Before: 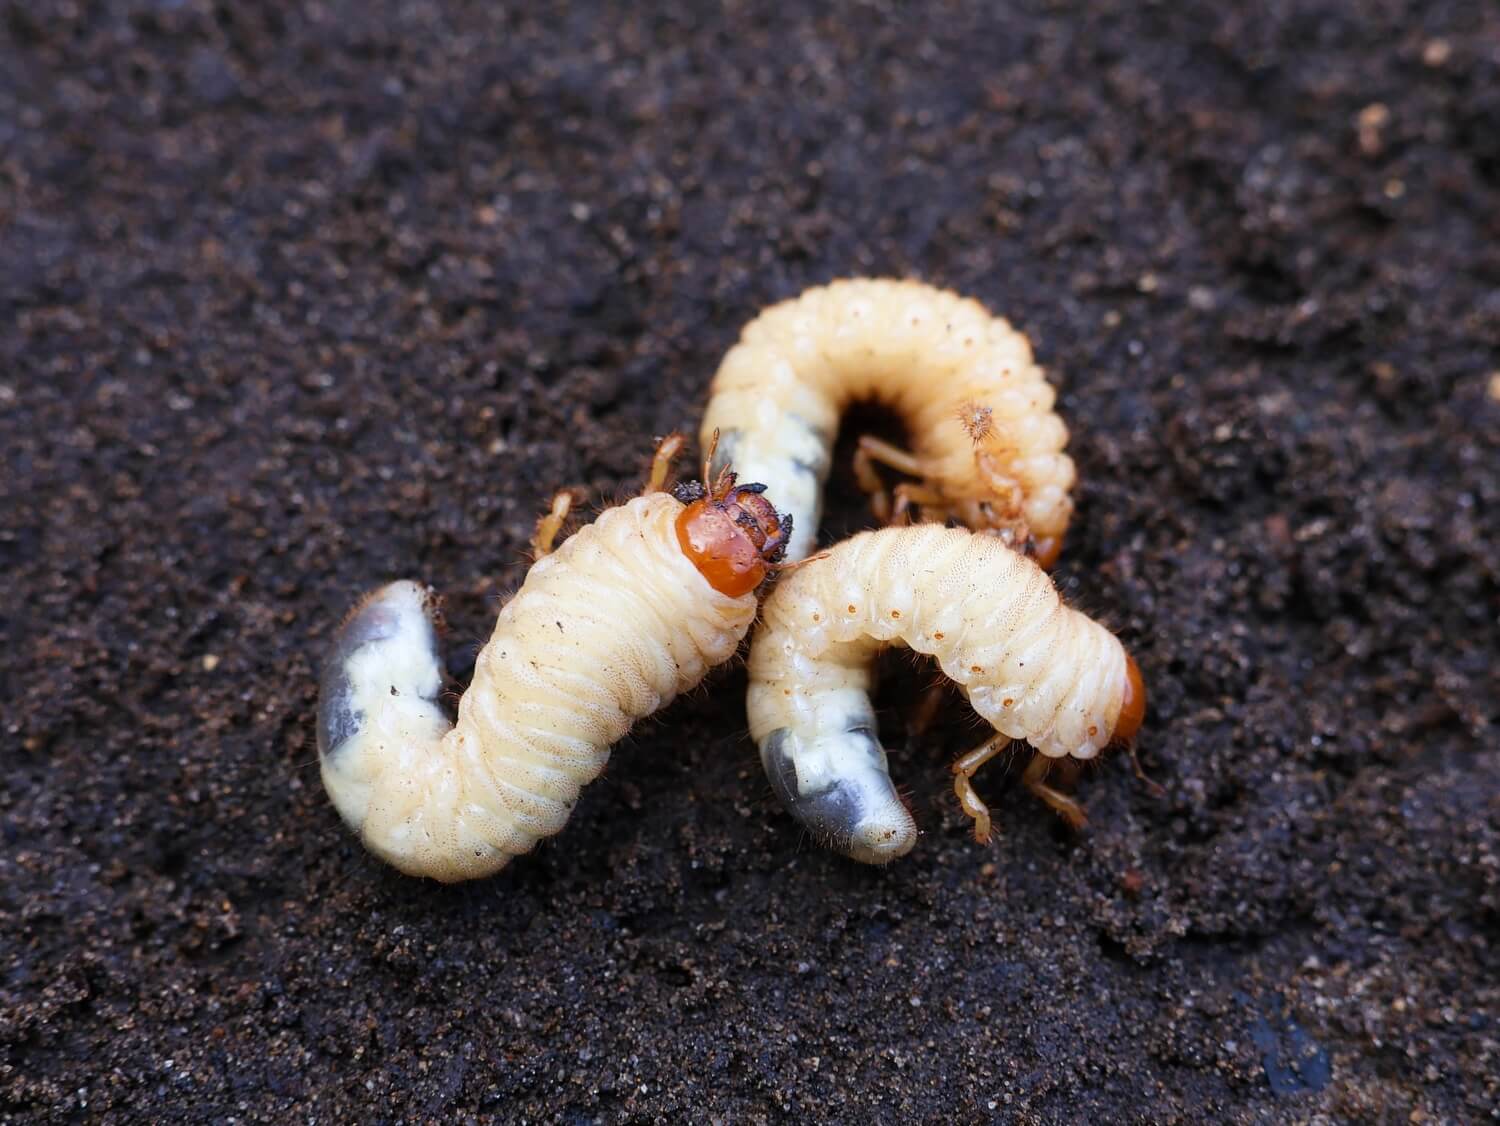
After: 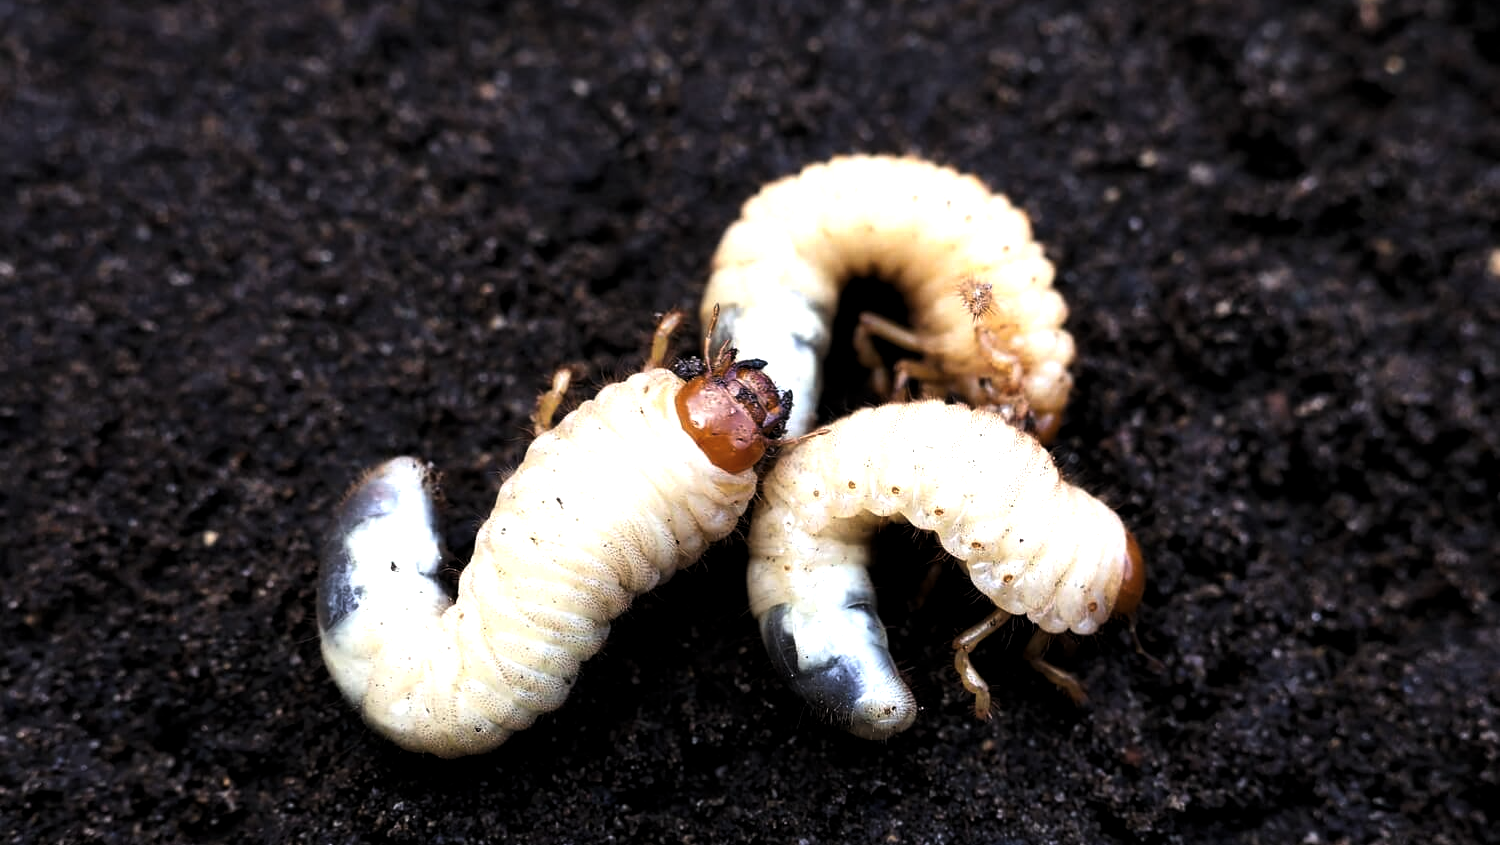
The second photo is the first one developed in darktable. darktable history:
levels: levels [0.044, 0.475, 0.791]
exposure: black level correction 0.001, exposure -0.199 EV, compensate highlight preservation false
crop: top 11.027%, bottom 13.919%
color zones: curves: ch1 [(0, 0.469) (0.01, 0.469) (0.12, 0.446) (0.248, 0.469) (0.5, 0.5) (0.748, 0.5) (0.99, 0.469) (1, 0.469)]
